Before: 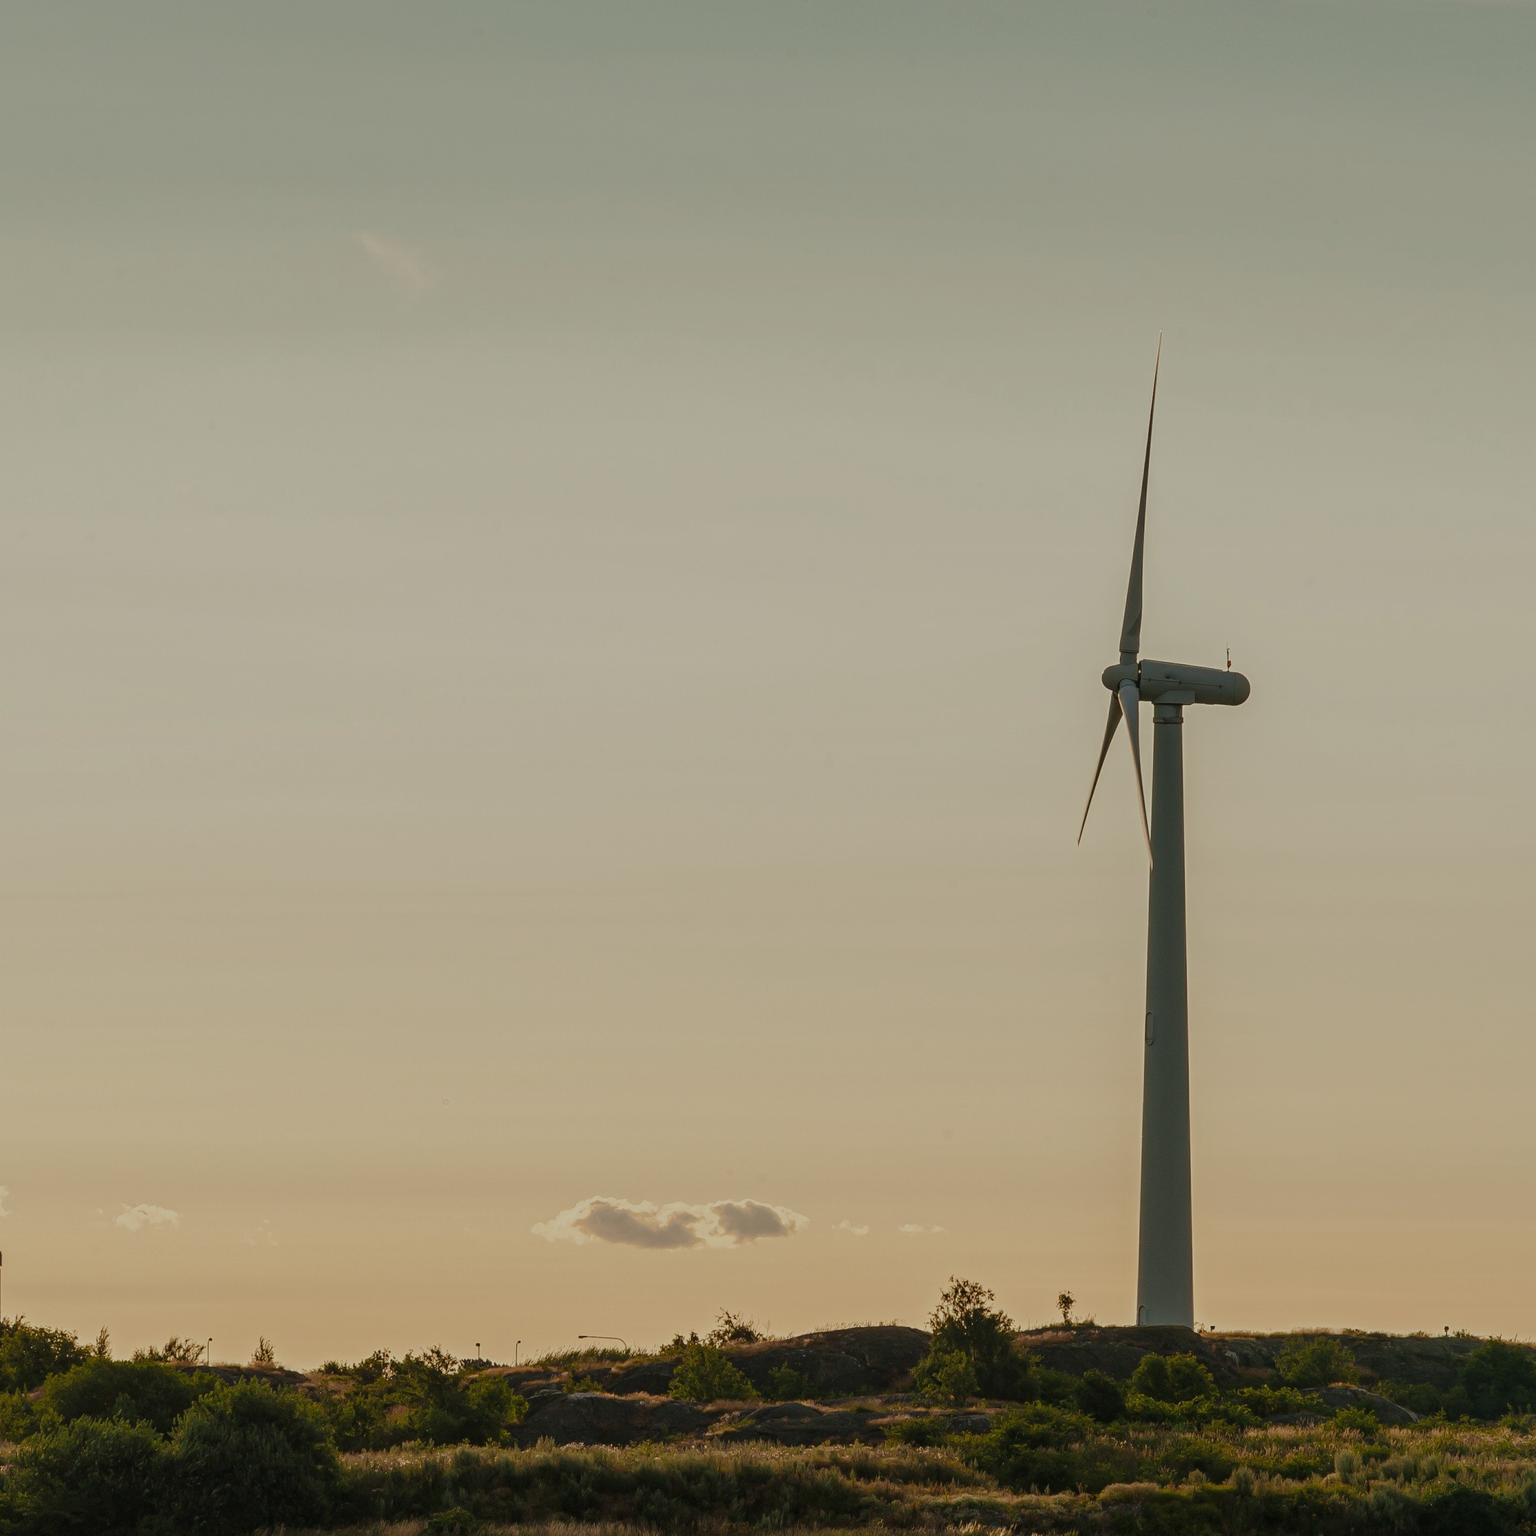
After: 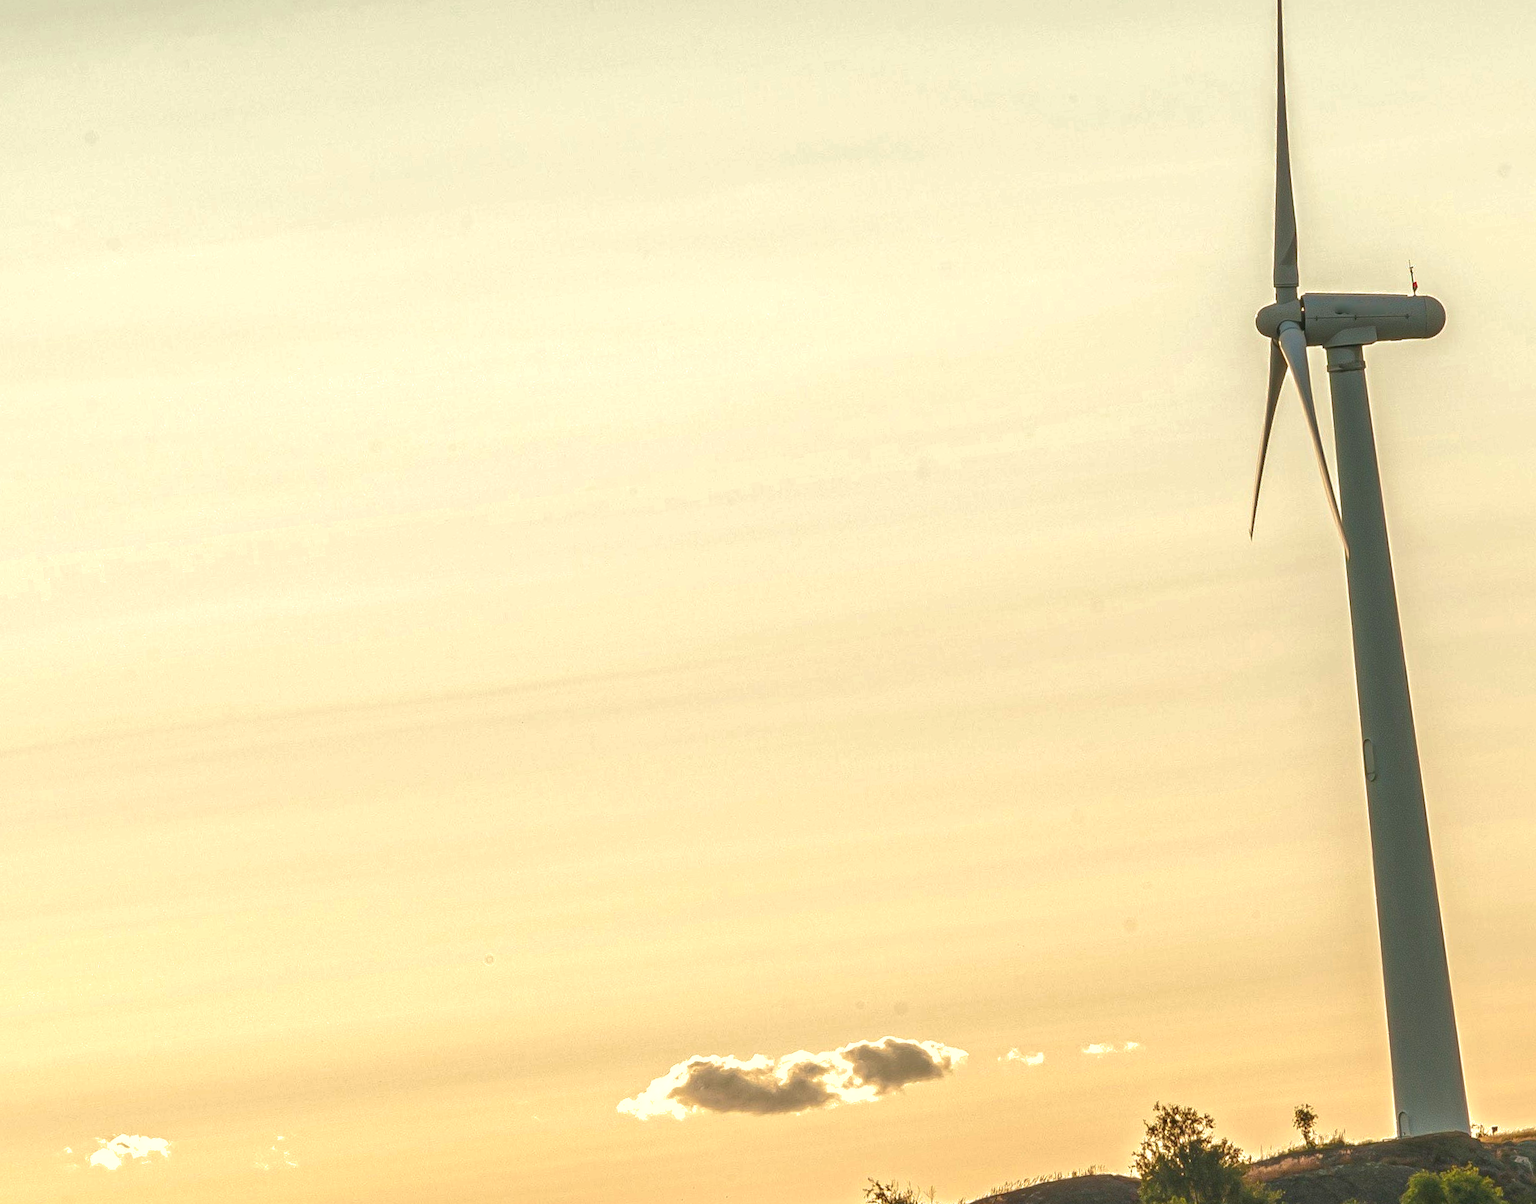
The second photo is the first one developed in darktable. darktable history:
crop: left 11.123%, top 27.61%, right 18.3%, bottom 17.034%
shadows and highlights: on, module defaults
rotate and perspective: rotation -6.83°, automatic cropping off
local contrast: on, module defaults
exposure: black level correction 0, exposure 1.2 EV, compensate highlight preservation false
